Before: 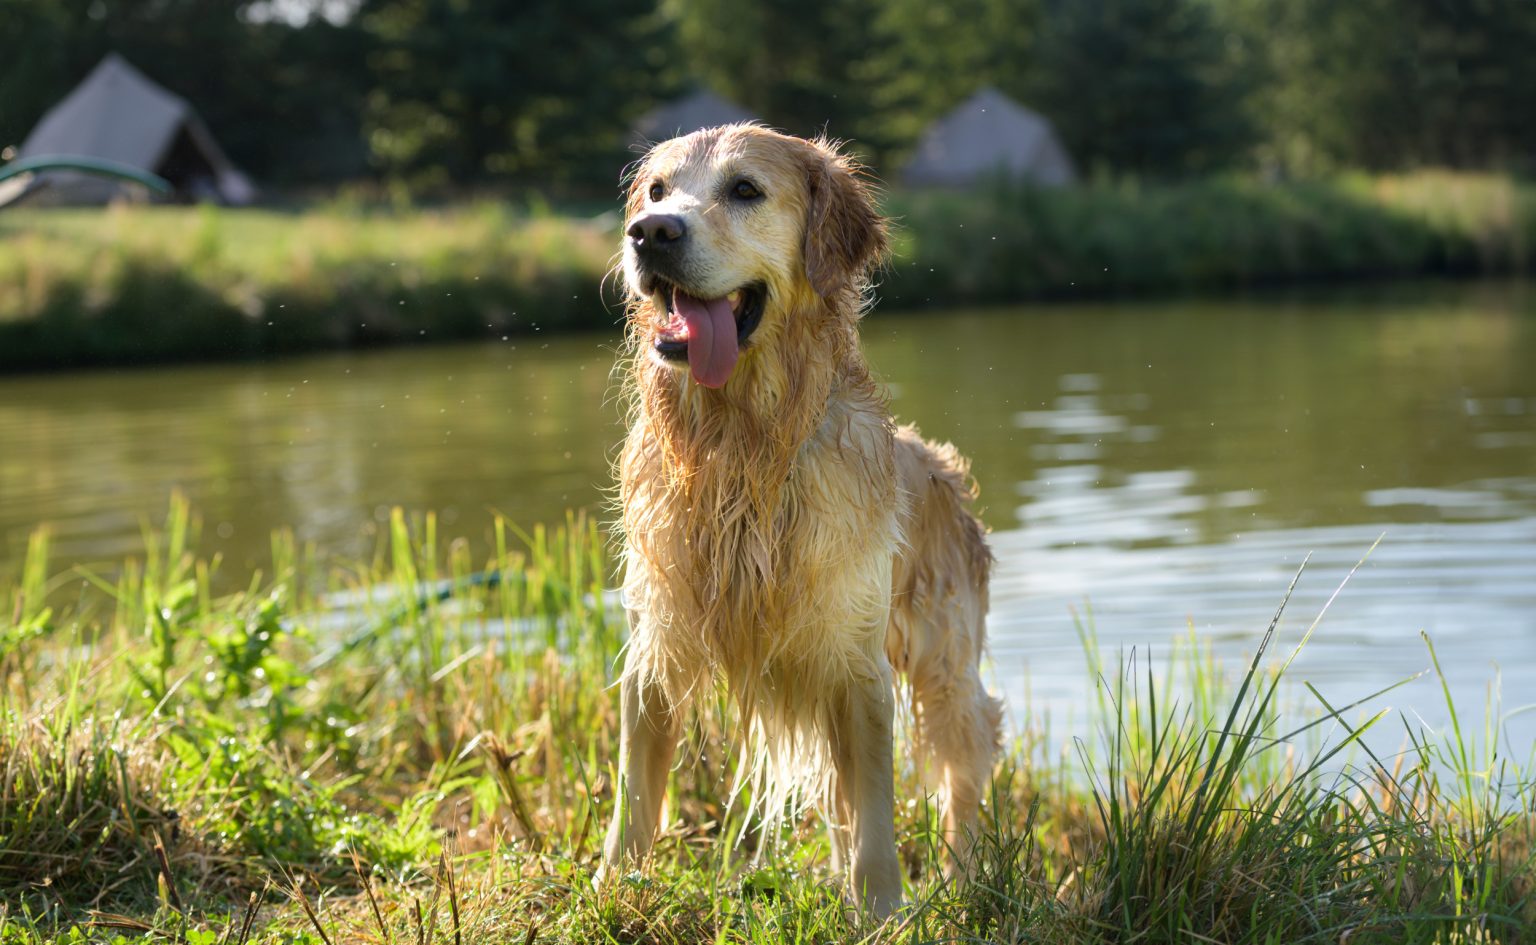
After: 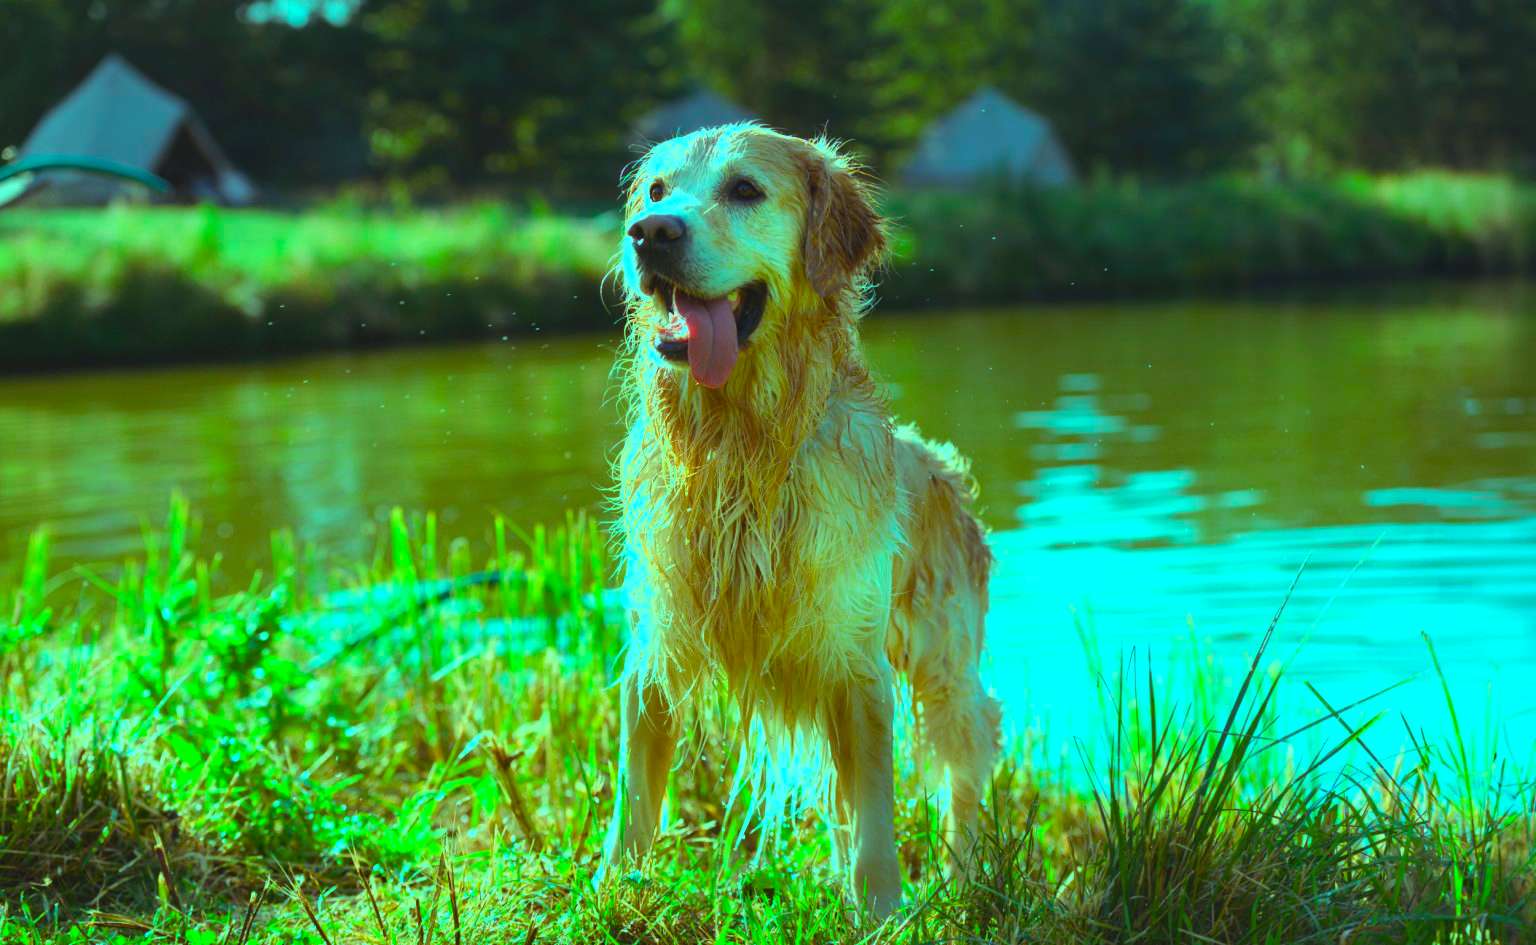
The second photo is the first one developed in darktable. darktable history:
color balance rgb: highlights gain › luminance 19.711%, highlights gain › chroma 13.146%, highlights gain › hue 175.35°, global offset › luminance 0.727%, linear chroma grading › global chroma 8.72%, perceptual saturation grading › global saturation 34.543%, perceptual saturation grading › highlights -24.894%, perceptual saturation grading › shadows 25.771%
